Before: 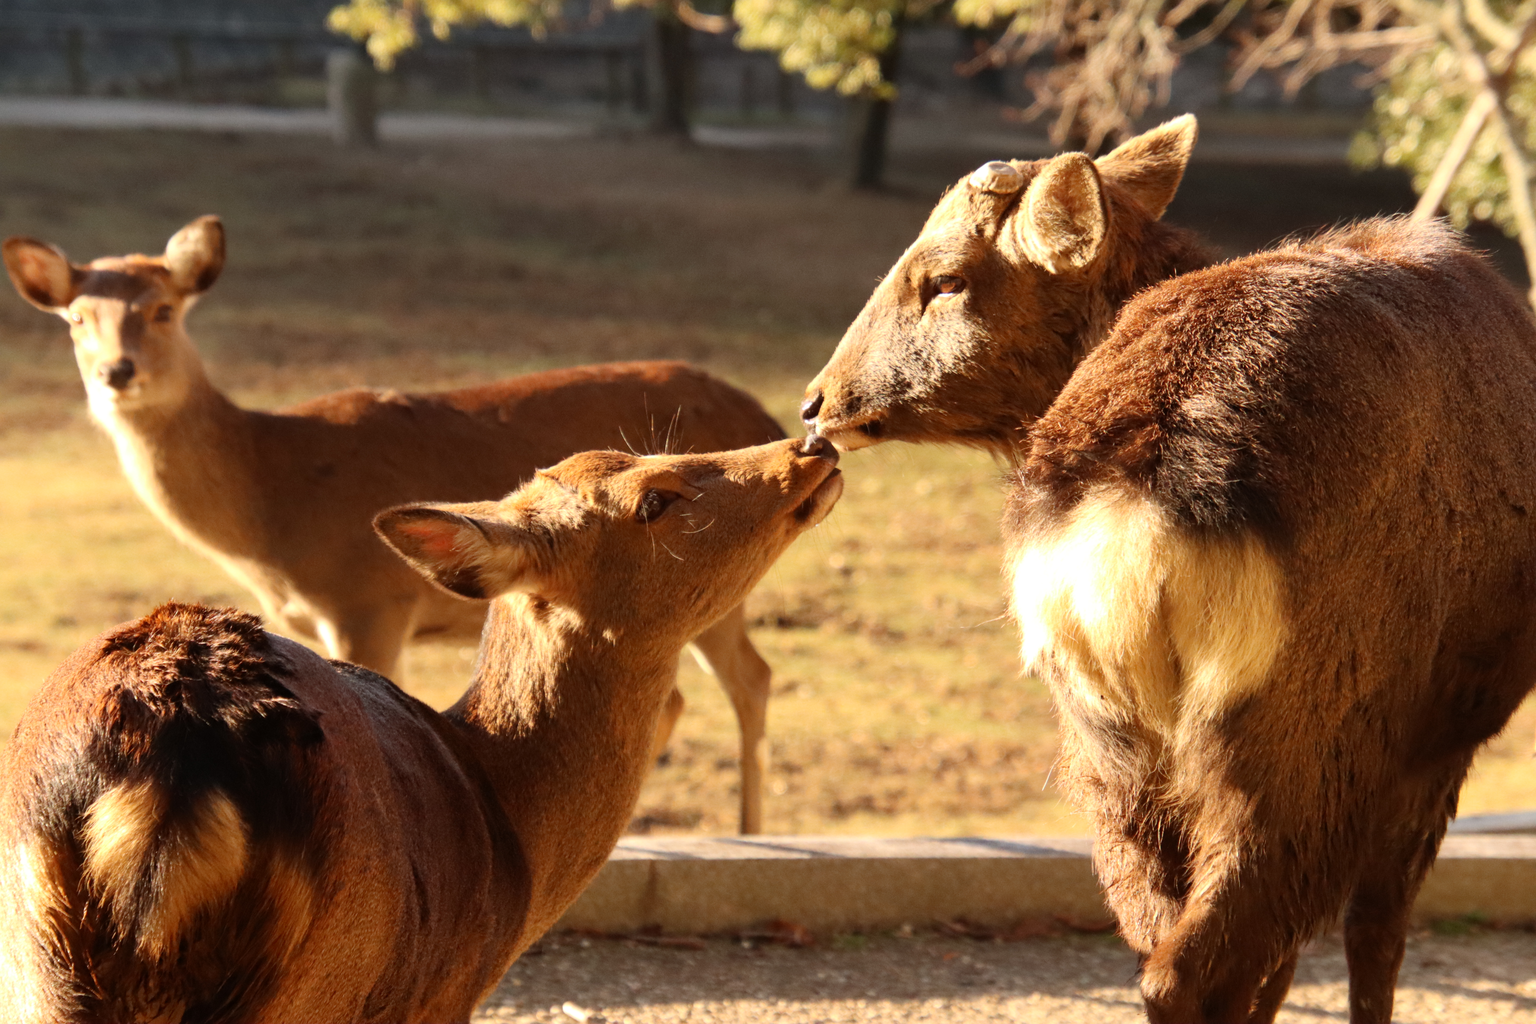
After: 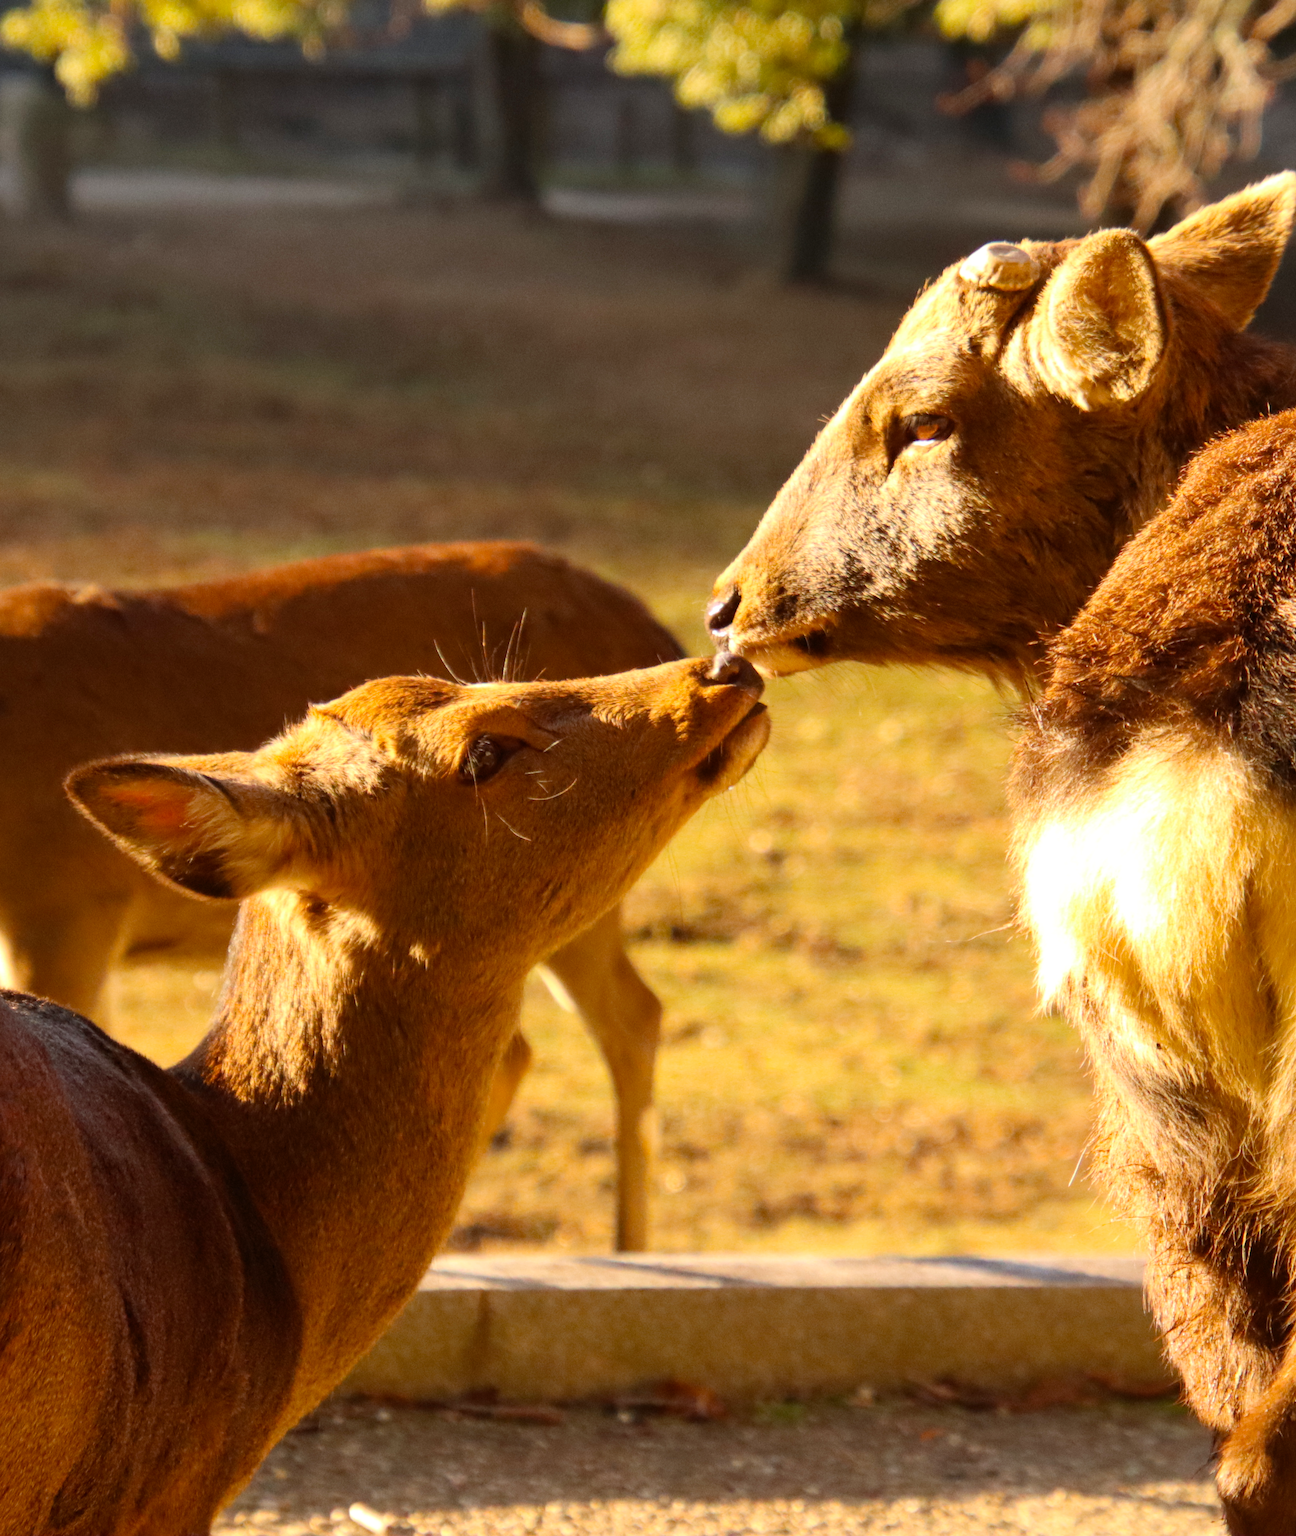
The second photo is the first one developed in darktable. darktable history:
crop: left 21.496%, right 22.254%
color balance rgb: perceptual saturation grading › global saturation 20%, global vibrance 20%
